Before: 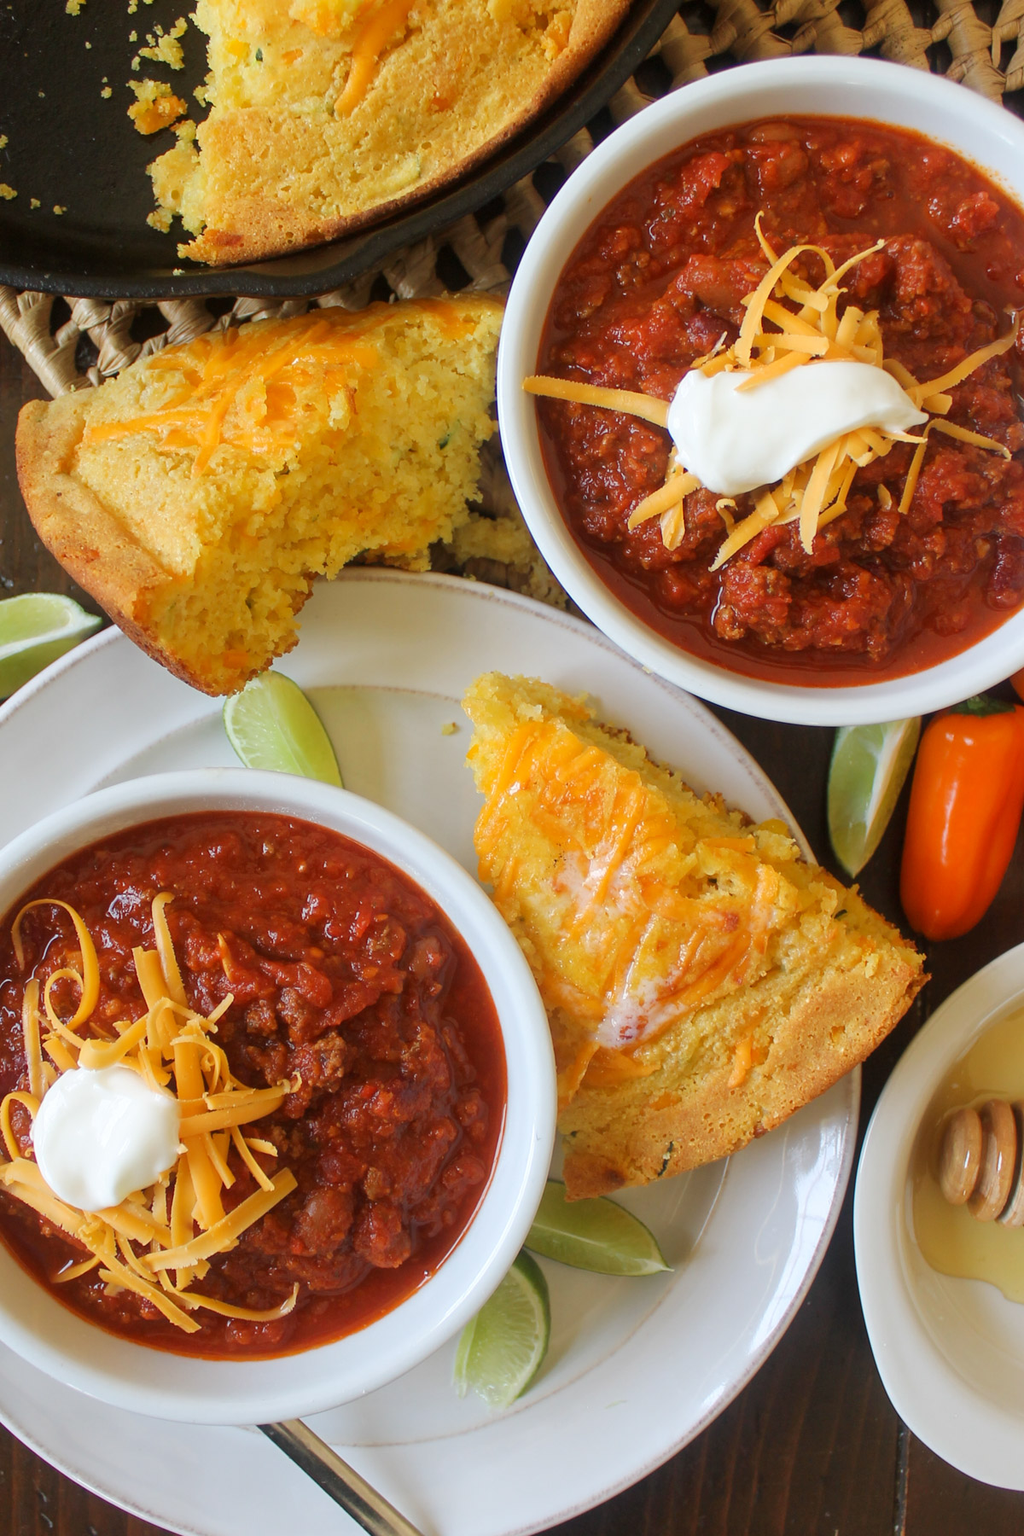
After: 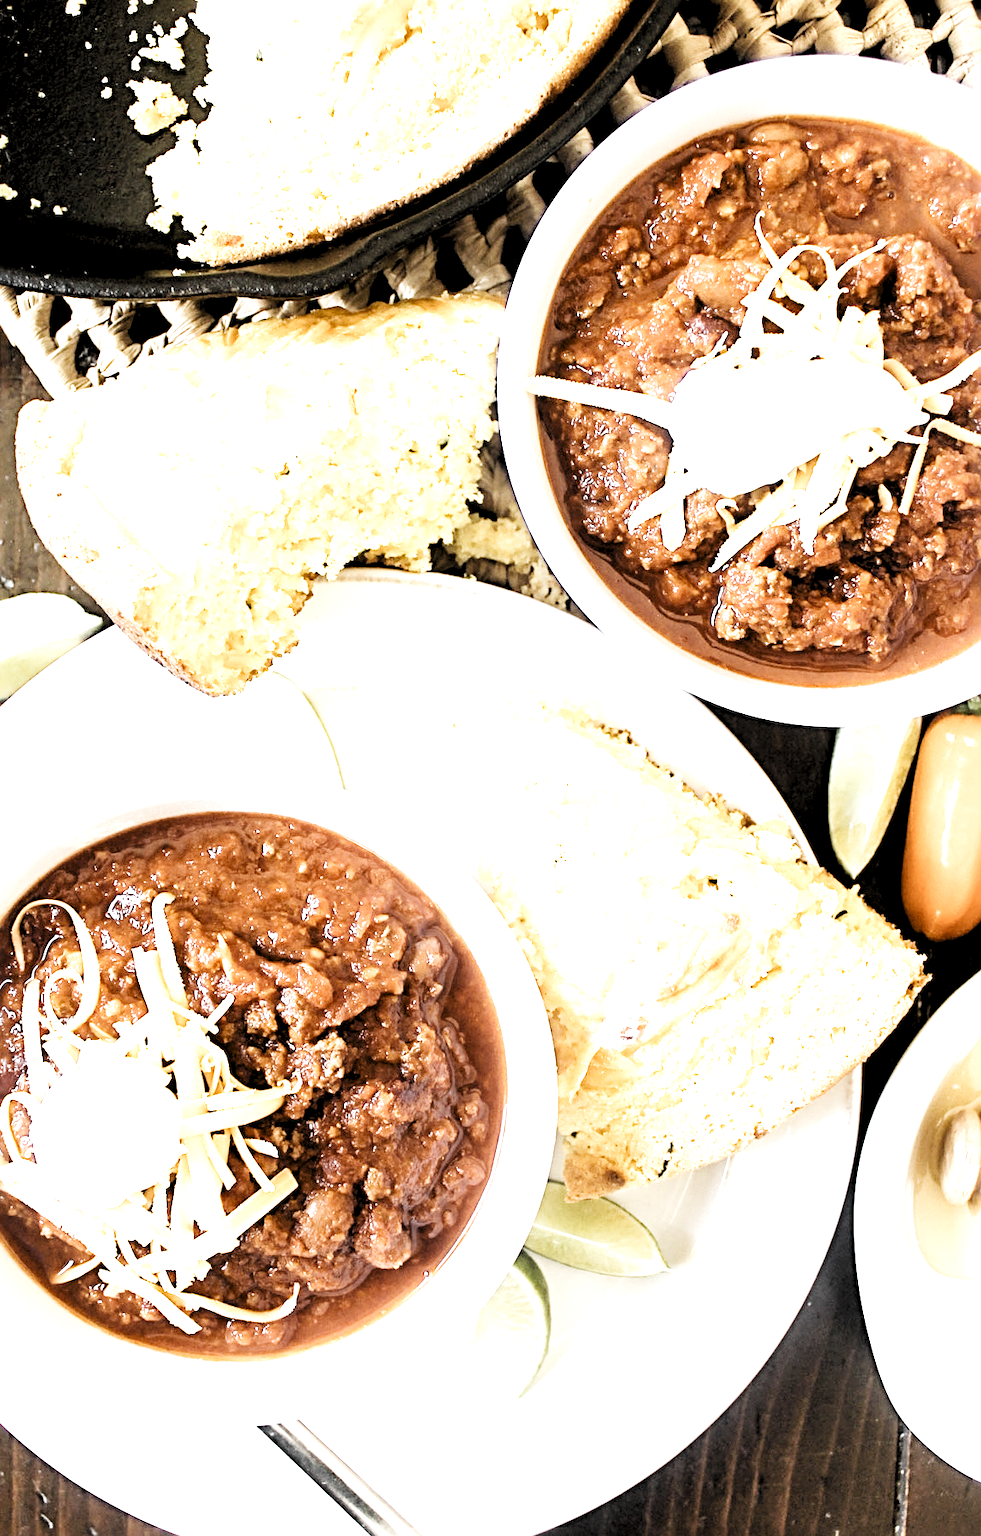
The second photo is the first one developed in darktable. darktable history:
crop: right 4.114%, bottom 0.031%
sharpen: radius 3.971
levels: levels [0.182, 0.542, 0.902]
color zones: curves: ch0 [(0, 0.511) (0.143, 0.531) (0.286, 0.56) (0.429, 0.5) (0.571, 0.5) (0.714, 0.5) (0.857, 0.5) (1, 0.5)]; ch1 [(0, 0.525) (0.143, 0.705) (0.286, 0.715) (0.429, 0.35) (0.571, 0.35) (0.714, 0.35) (0.857, 0.4) (1, 0.4)]; ch2 [(0, 0.572) (0.143, 0.512) (0.286, 0.473) (0.429, 0.45) (0.571, 0.5) (0.714, 0.5) (0.857, 0.518) (1, 0.518)]
tone equalizer: -8 EV -0.78 EV, -7 EV -0.69 EV, -6 EV -0.603 EV, -5 EV -0.403 EV, -3 EV 0.378 EV, -2 EV 0.6 EV, -1 EV 0.687 EV, +0 EV 0.752 EV, smoothing diameter 25%, edges refinement/feathering 8.88, preserve details guided filter
filmic rgb: black relative exposure -5.06 EV, white relative exposure 3.95 EV, hardness 2.88, contrast 1.298, highlights saturation mix -29.38%, preserve chrominance no, color science v5 (2021), contrast in shadows safe, contrast in highlights safe
exposure: black level correction 0.001, exposure 1.655 EV, compensate highlight preservation false
